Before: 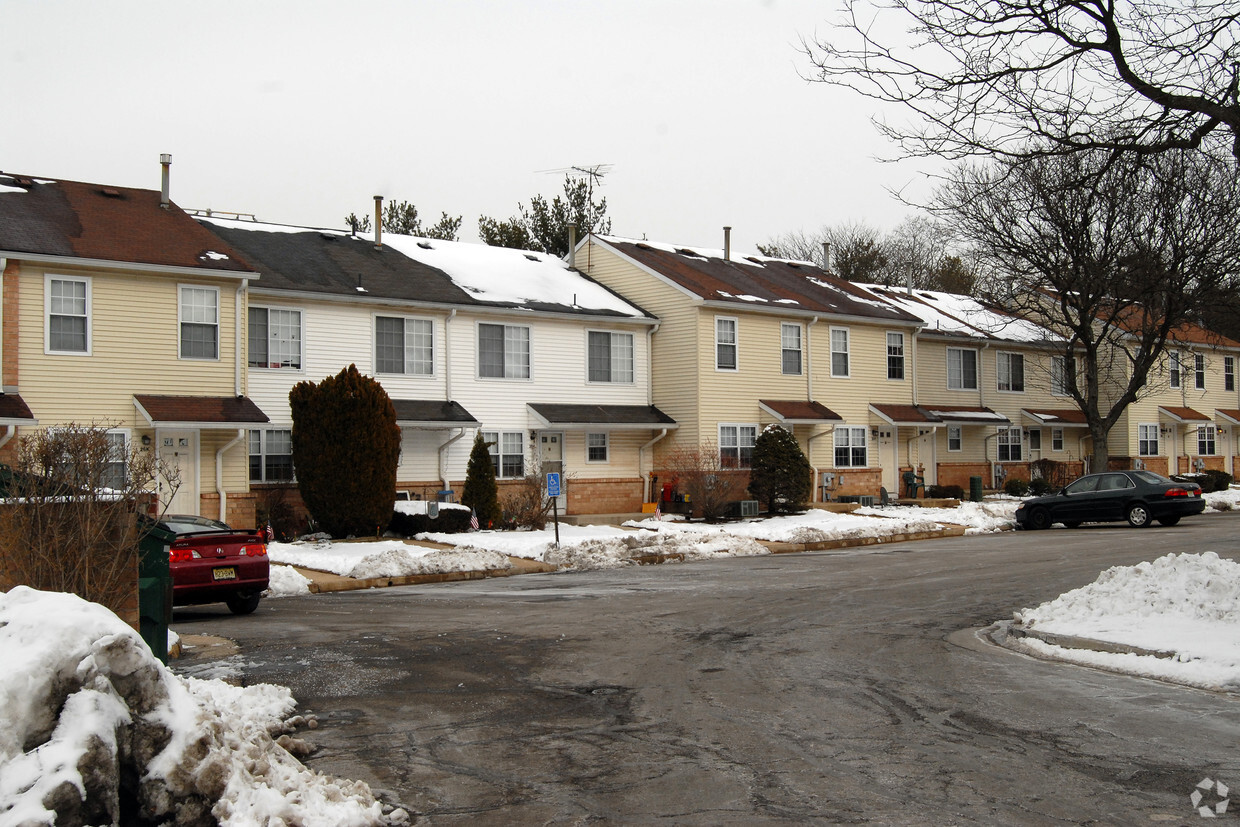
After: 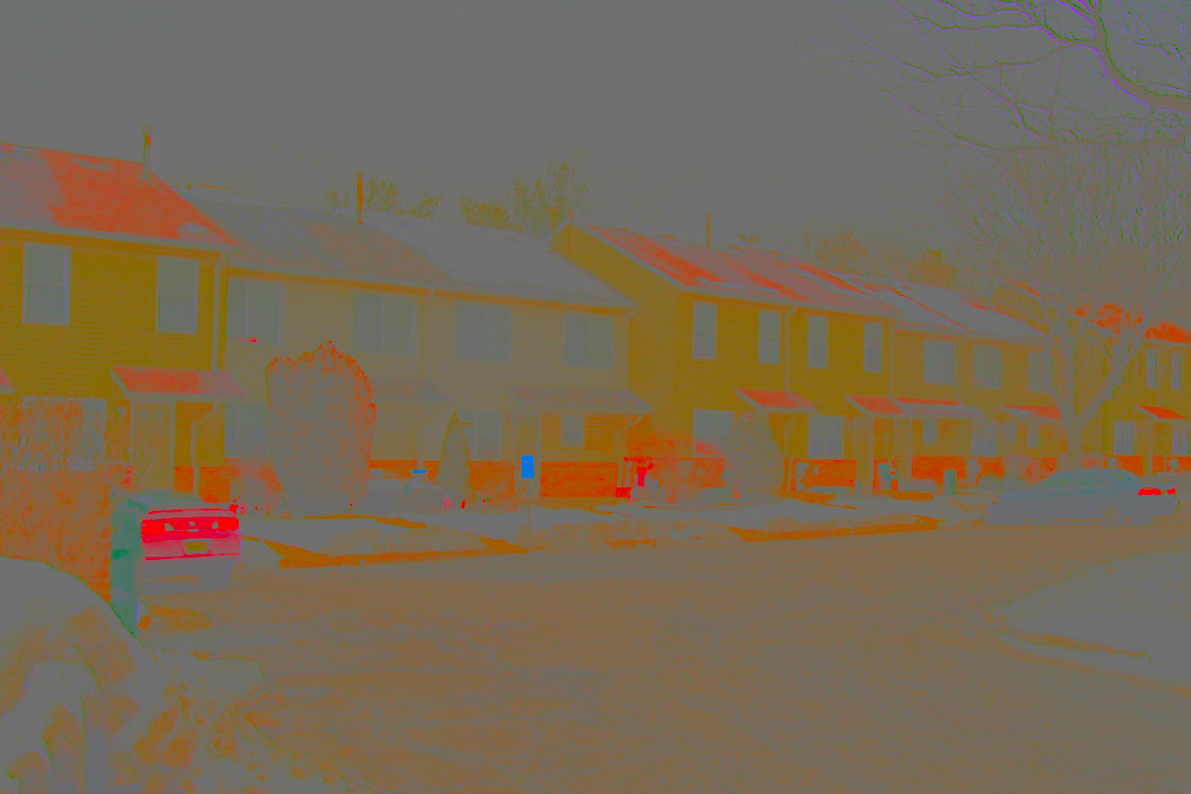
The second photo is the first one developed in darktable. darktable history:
contrast brightness saturation: contrast -0.985, brightness -0.167, saturation 0.75
crop and rotate: angle -1.55°
base curve: curves: ch0 [(0, 0) (0.297, 0.298) (1, 1)], preserve colors none
tone curve: curves: ch0 [(0, 0.008) (0.107, 0.083) (0.283, 0.287) (0.429, 0.51) (0.607, 0.739) (0.789, 0.893) (0.998, 0.978)]; ch1 [(0, 0) (0.323, 0.339) (0.438, 0.427) (0.478, 0.484) (0.502, 0.502) (0.527, 0.525) (0.571, 0.579) (0.608, 0.629) (0.669, 0.704) (0.859, 0.899) (1, 1)]; ch2 [(0, 0) (0.33, 0.347) (0.421, 0.456) (0.473, 0.498) (0.502, 0.504) (0.522, 0.524) (0.549, 0.567) (0.593, 0.626) (0.676, 0.724) (1, 1)], preserve colors none
color balance rgb: perceptual saturation grading › global saturation 9.612%
